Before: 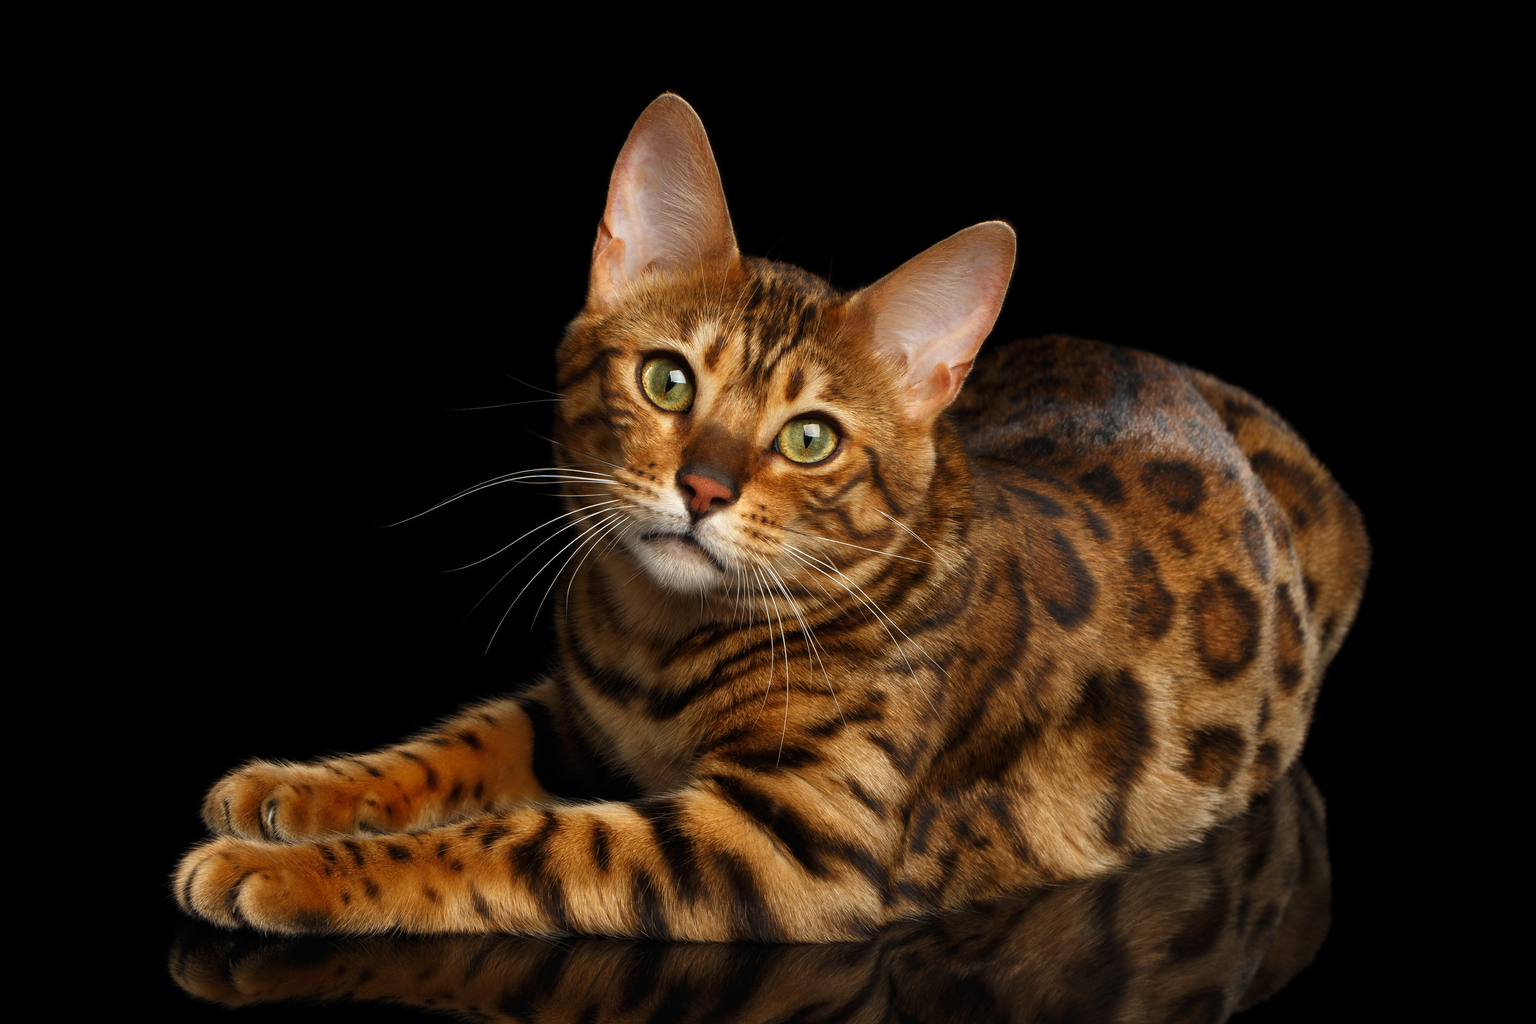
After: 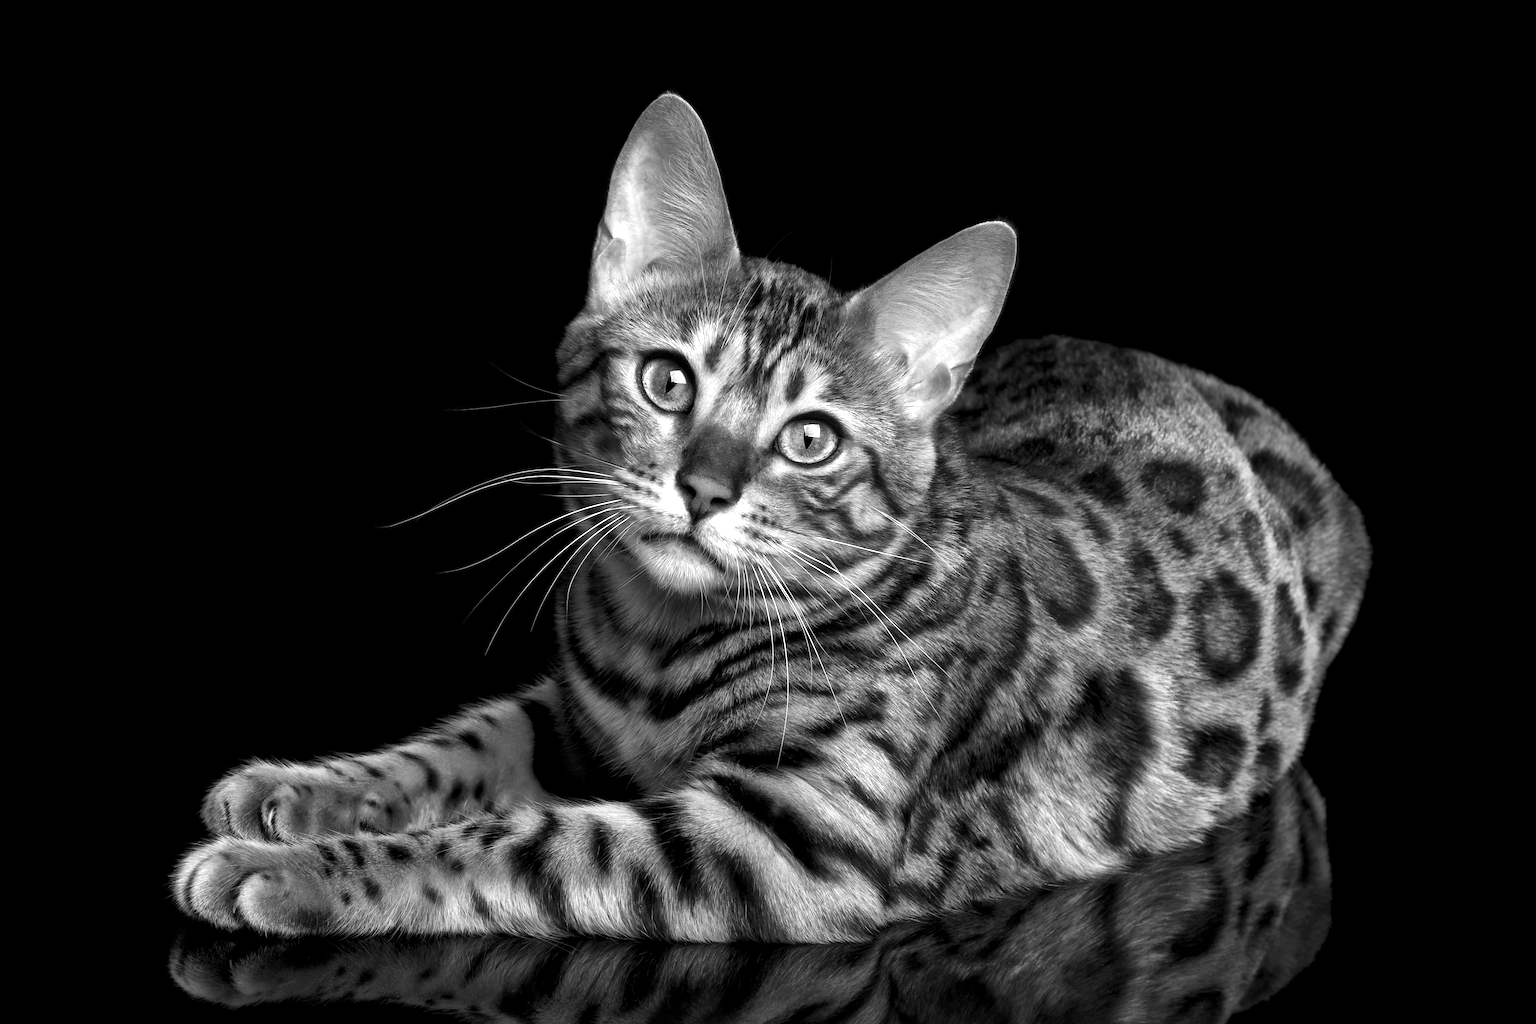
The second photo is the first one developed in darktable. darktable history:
local contrast: mode bilateral grid, contrast 20, coarseness 50, detail 179%, midtone range 0.2
exposure: exposure 0.669 EV, compensate highlight preservation false
monochrome: a 32, b 64, size 2.3
